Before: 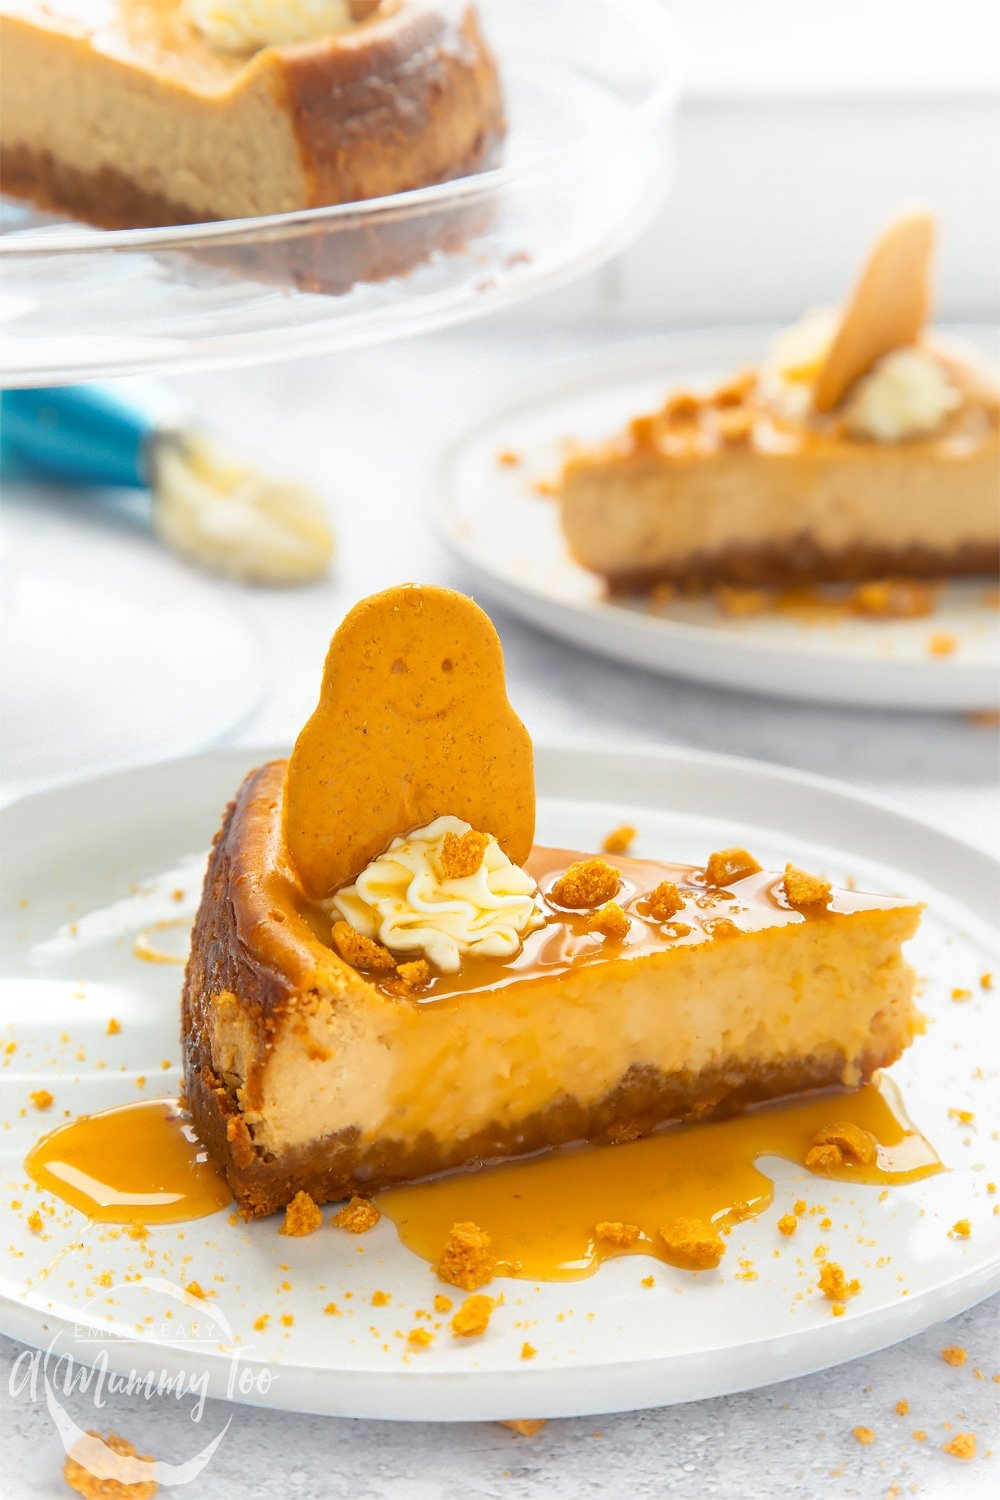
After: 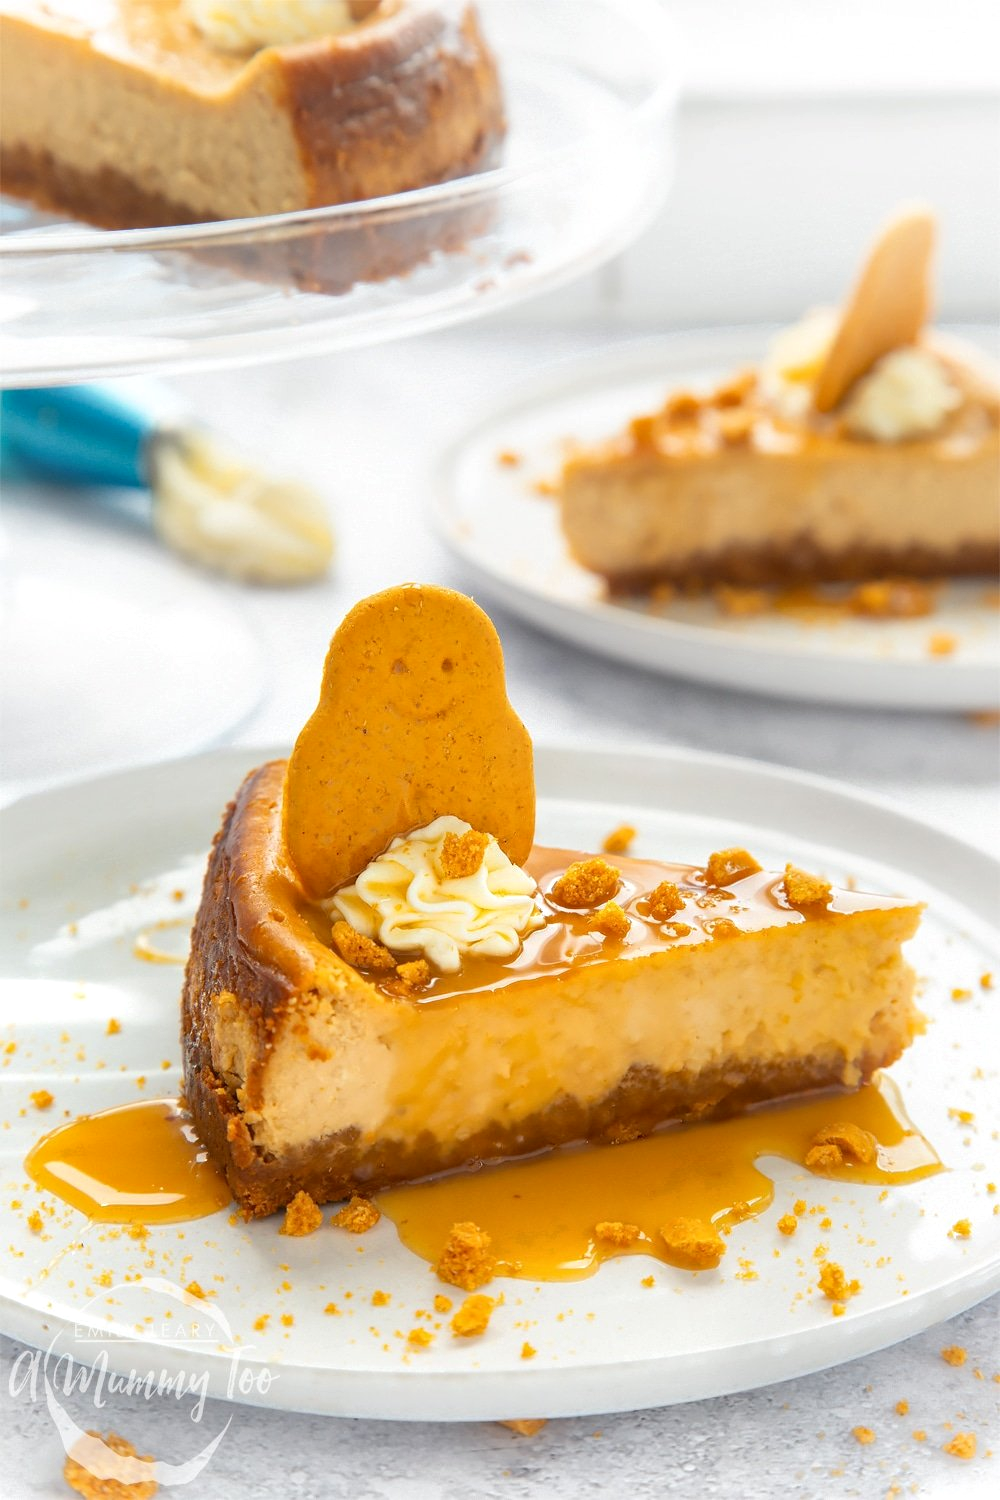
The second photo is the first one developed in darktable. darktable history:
local contrast: highlights 102%, shadows 99%, detail 119%, midtone range 0.2
